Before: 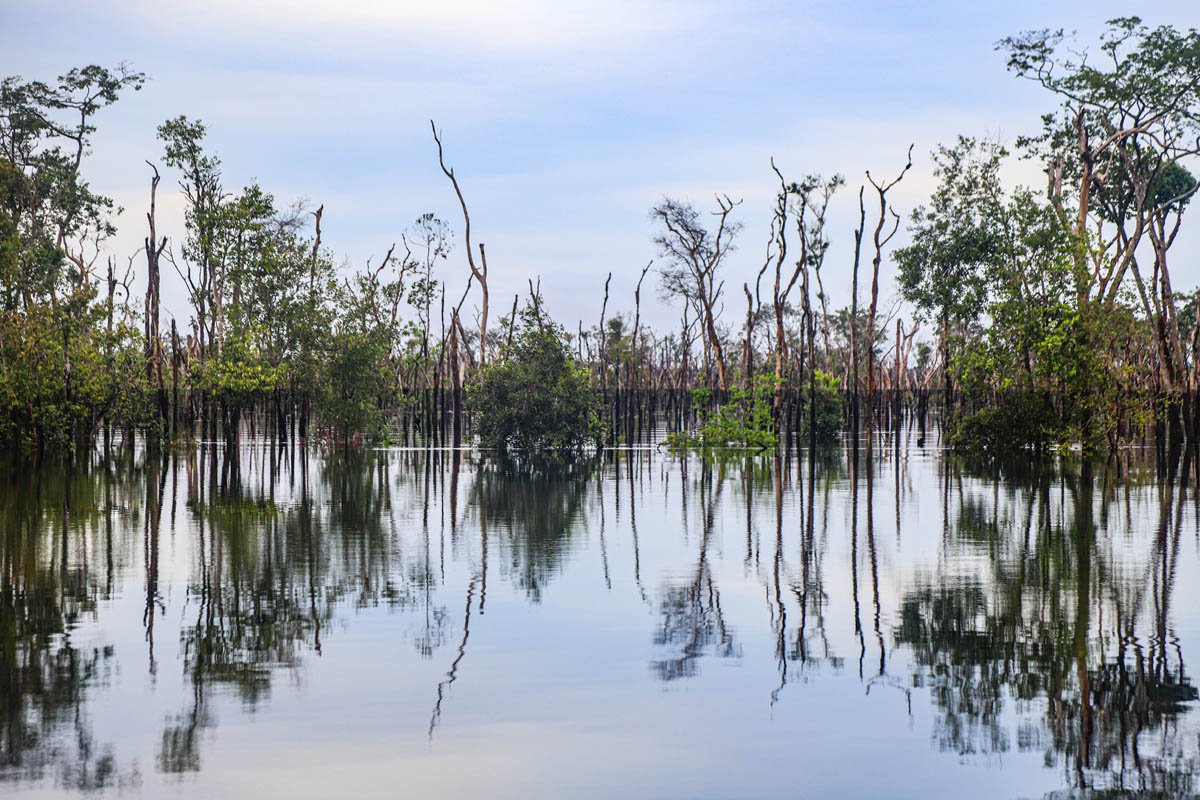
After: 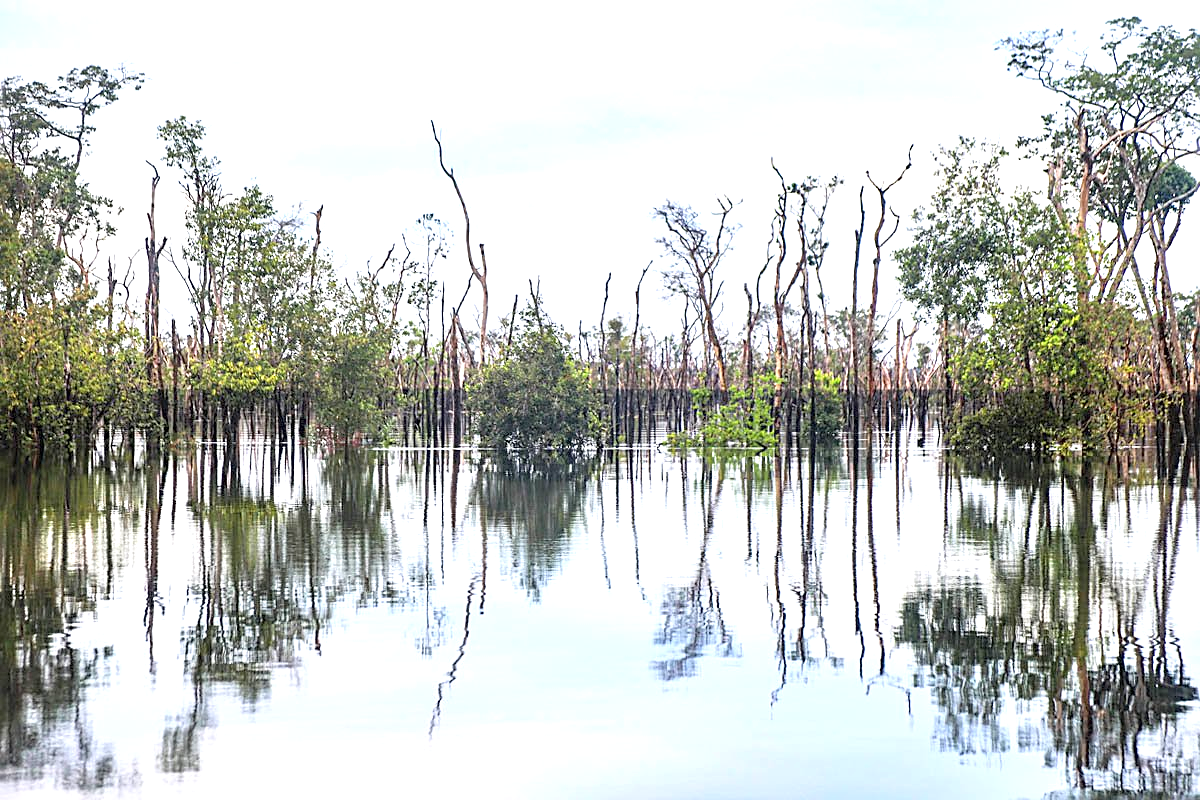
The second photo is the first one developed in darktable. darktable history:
sharpen: on, module defaults
contrast brightness saturation: brightness 0.148
exposure: black level correction 0.001, exposure 1 EV, compensate exposure bias true, compensate highlight preservation false
